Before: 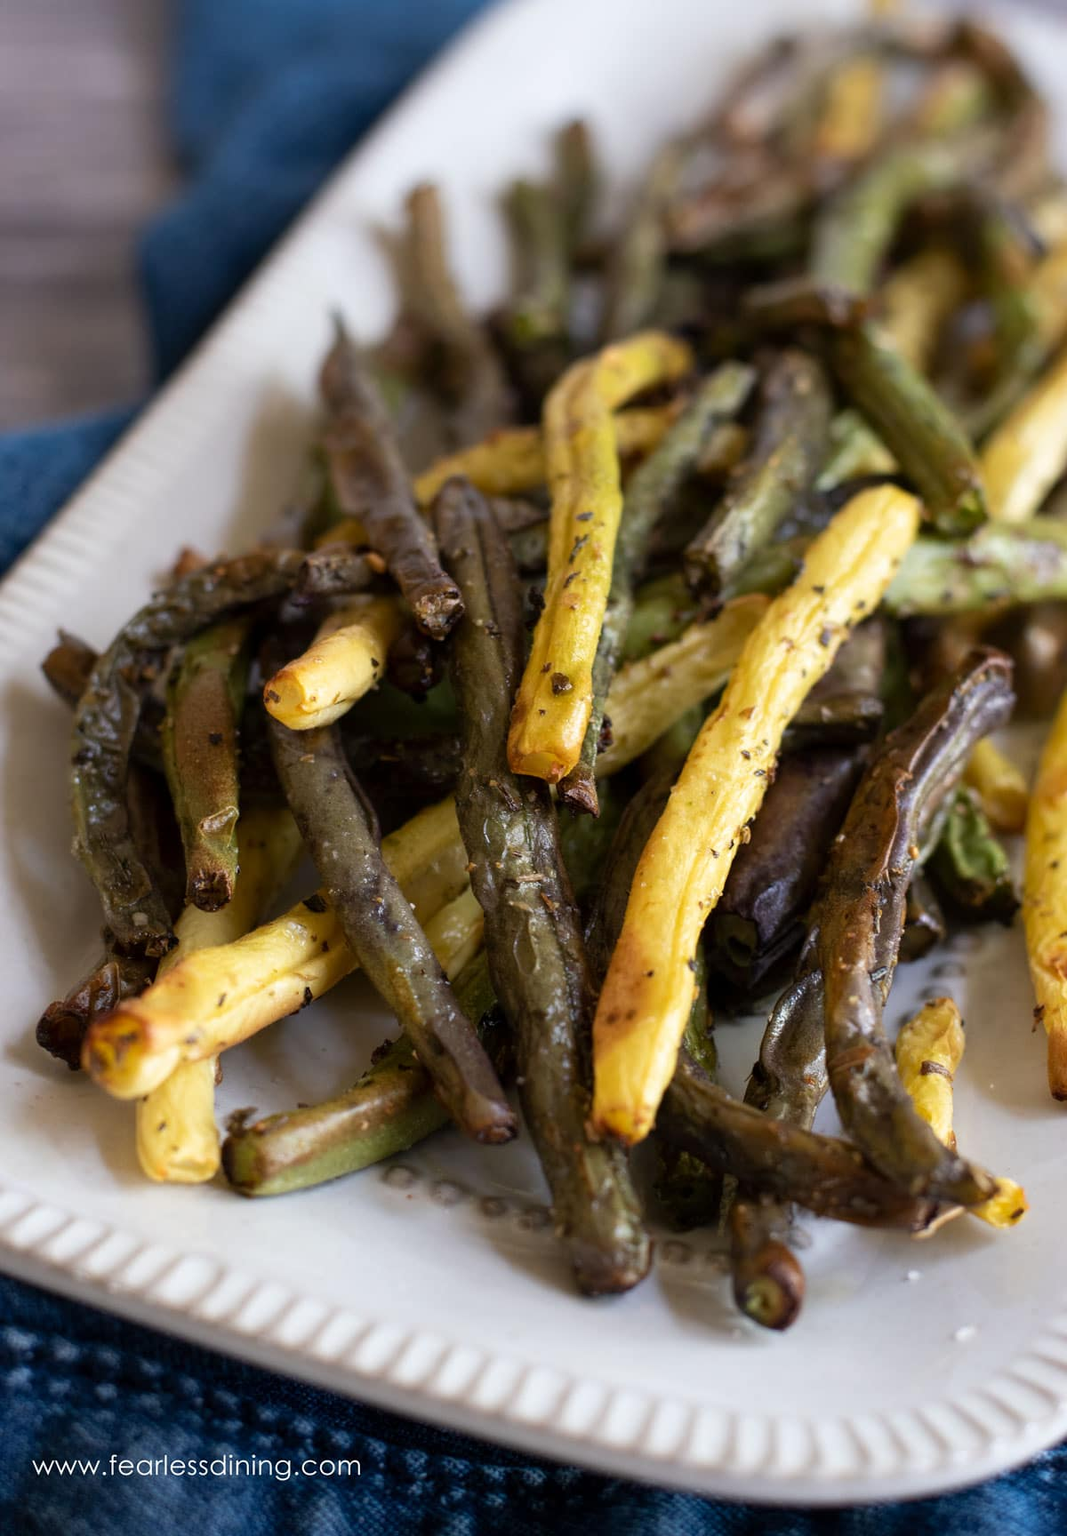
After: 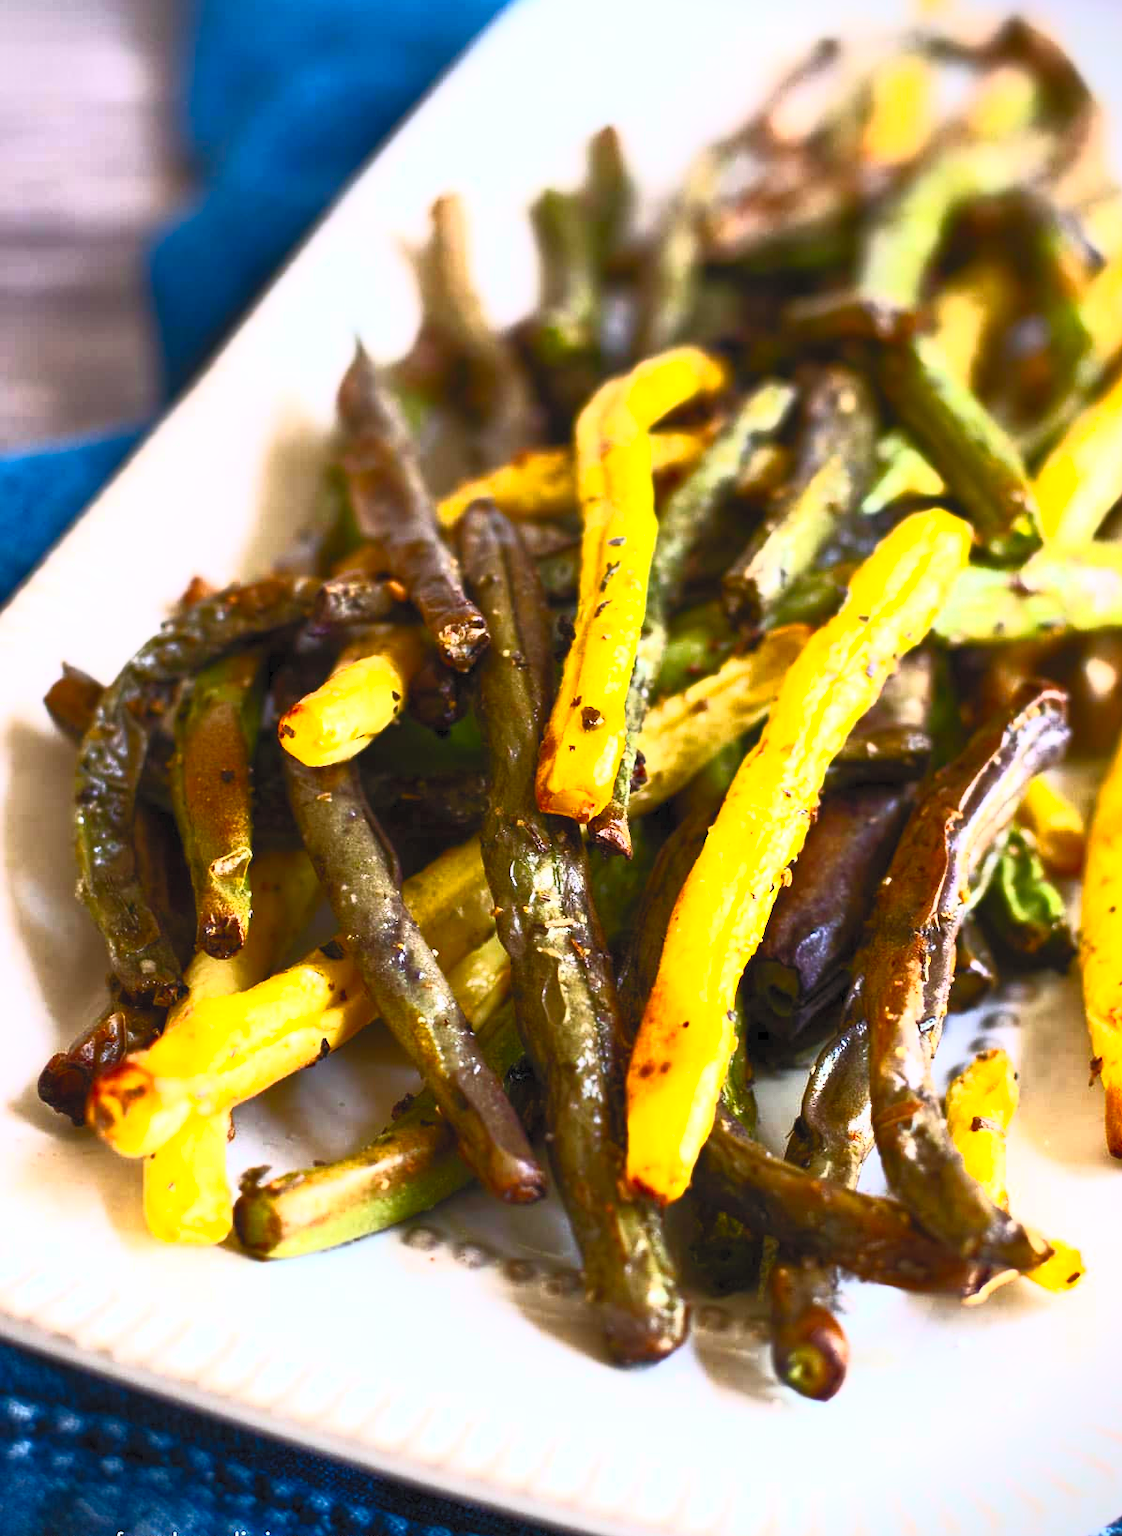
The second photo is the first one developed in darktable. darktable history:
contrast brightness saturation: contrast 0.992, brightness 0.992, saturation 0.985
vignetting: fall-off start 100.43%
crop: top 0.255%, right 0.257%, bottom 4.996%
